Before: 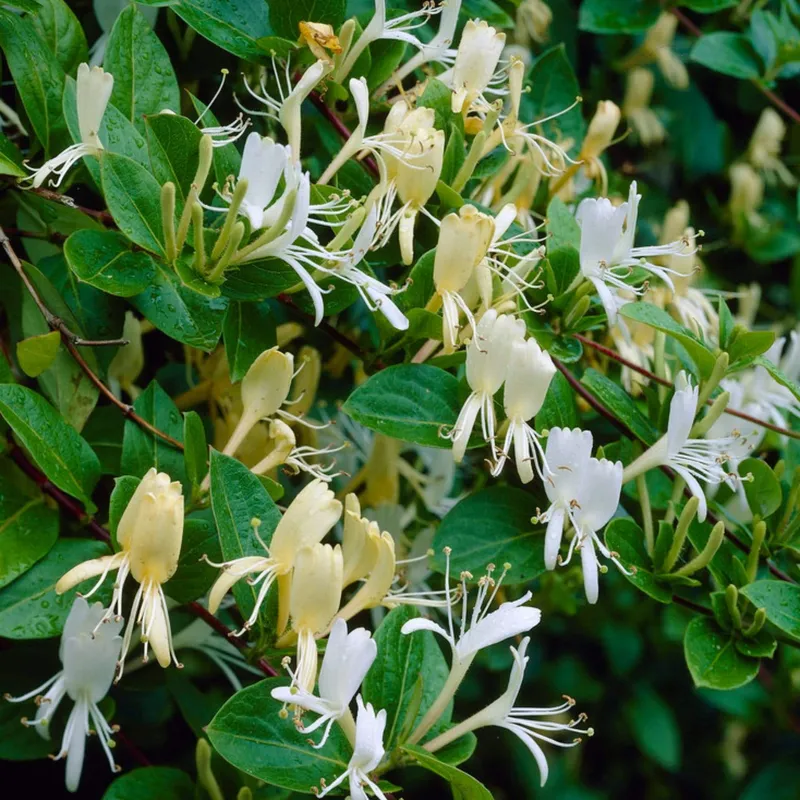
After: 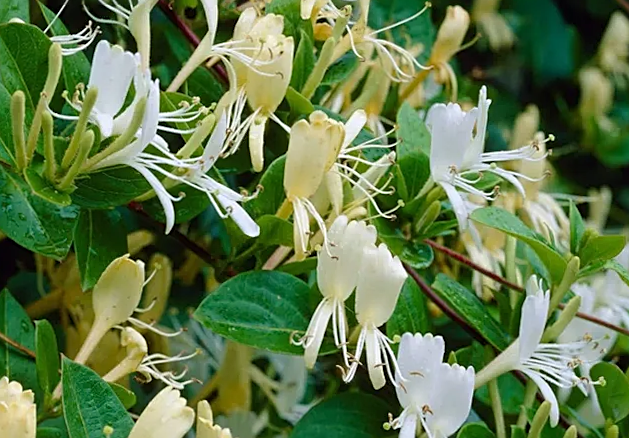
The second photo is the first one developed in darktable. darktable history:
rotate and perspective: rotation -0.45°, automatic cropping original format, crop left 0.008, crop right 0.992, crop top 0.012, crop bottom 0.988
sharpen: on, module defaults
crop: left 18.38%, top 11.092%, right 2.134%, bottom 33.217%
